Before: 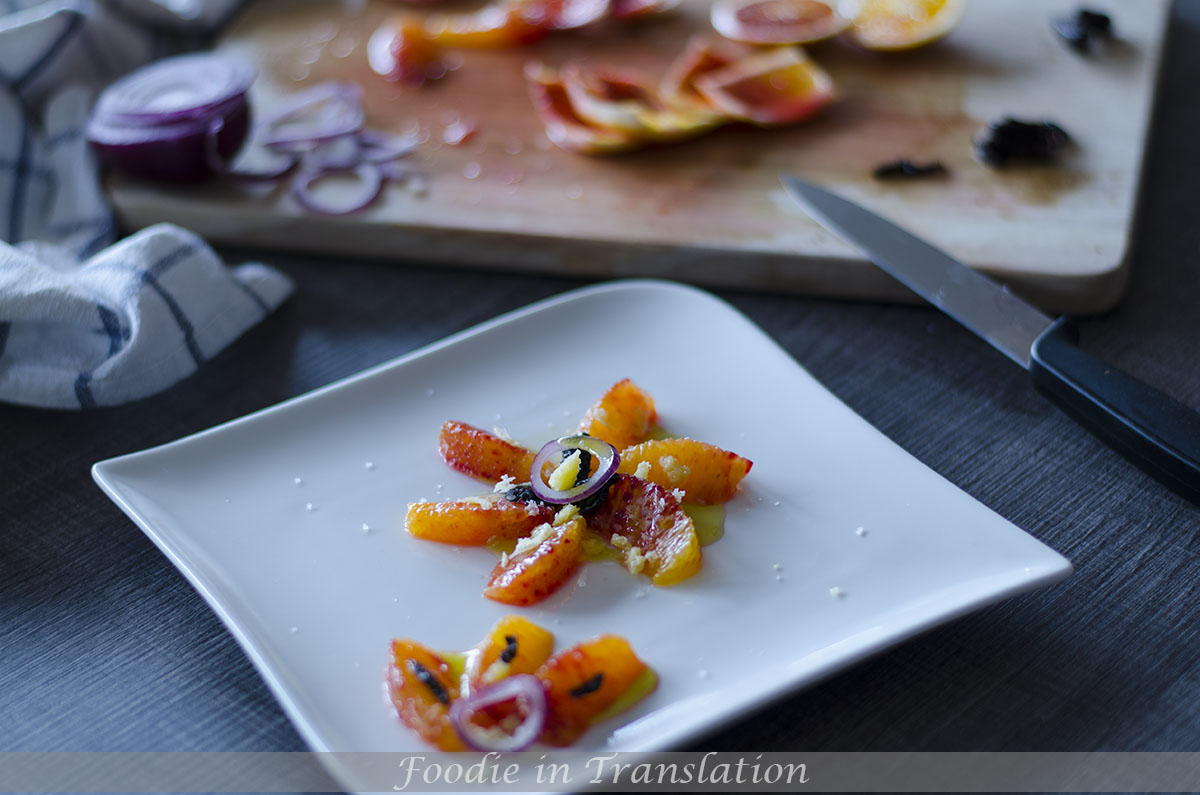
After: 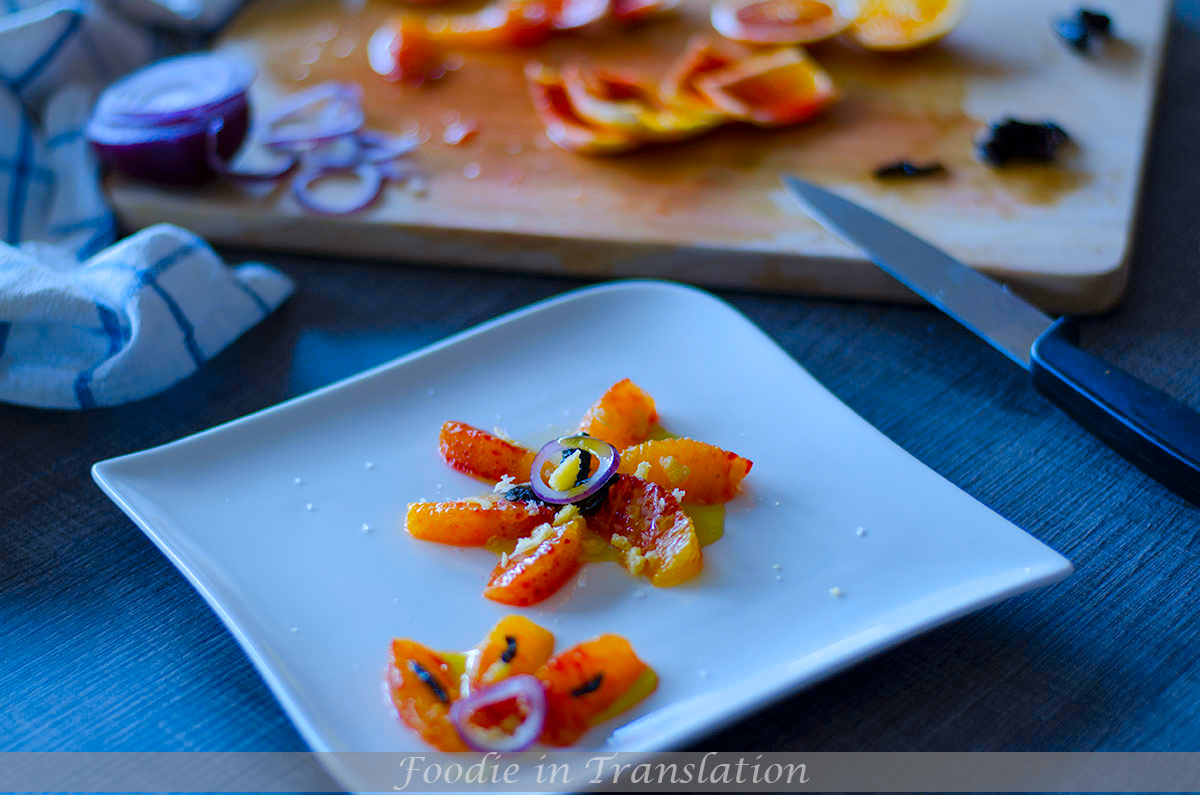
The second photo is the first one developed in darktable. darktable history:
shadows and highlights: on, module defaults
color contrast: green-magenta contrast 1.12, blue-yellow contrast 1.95, unbound 0
